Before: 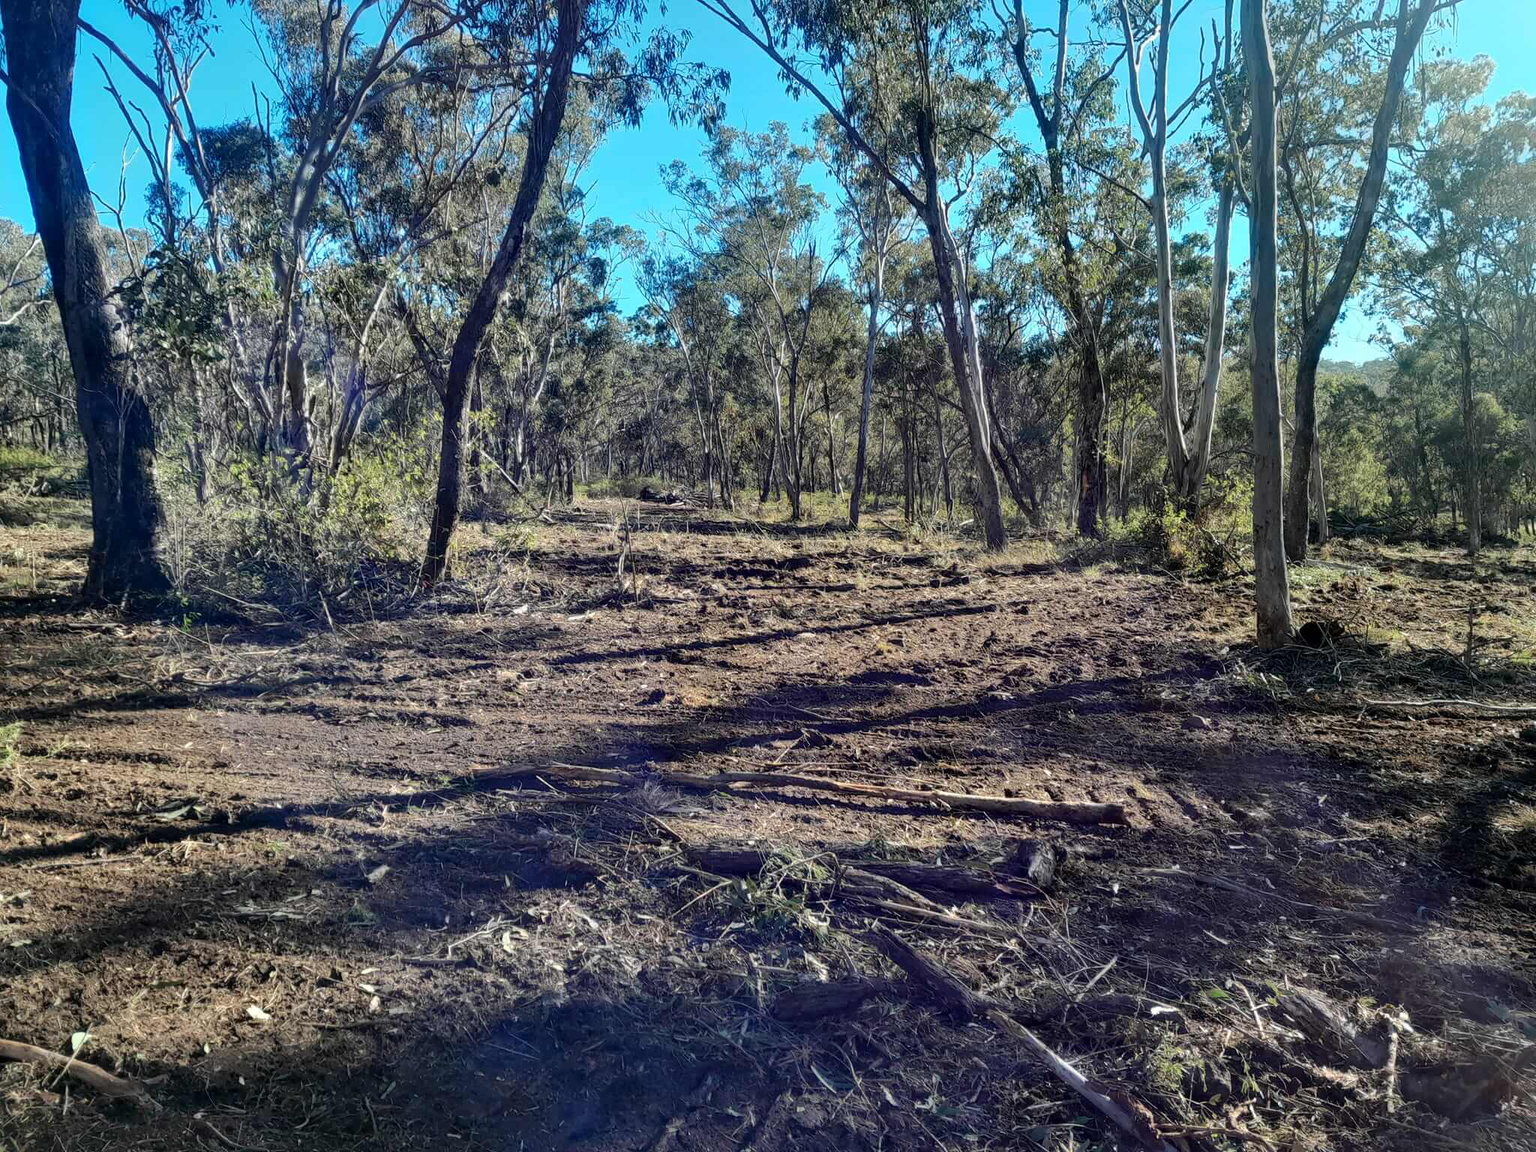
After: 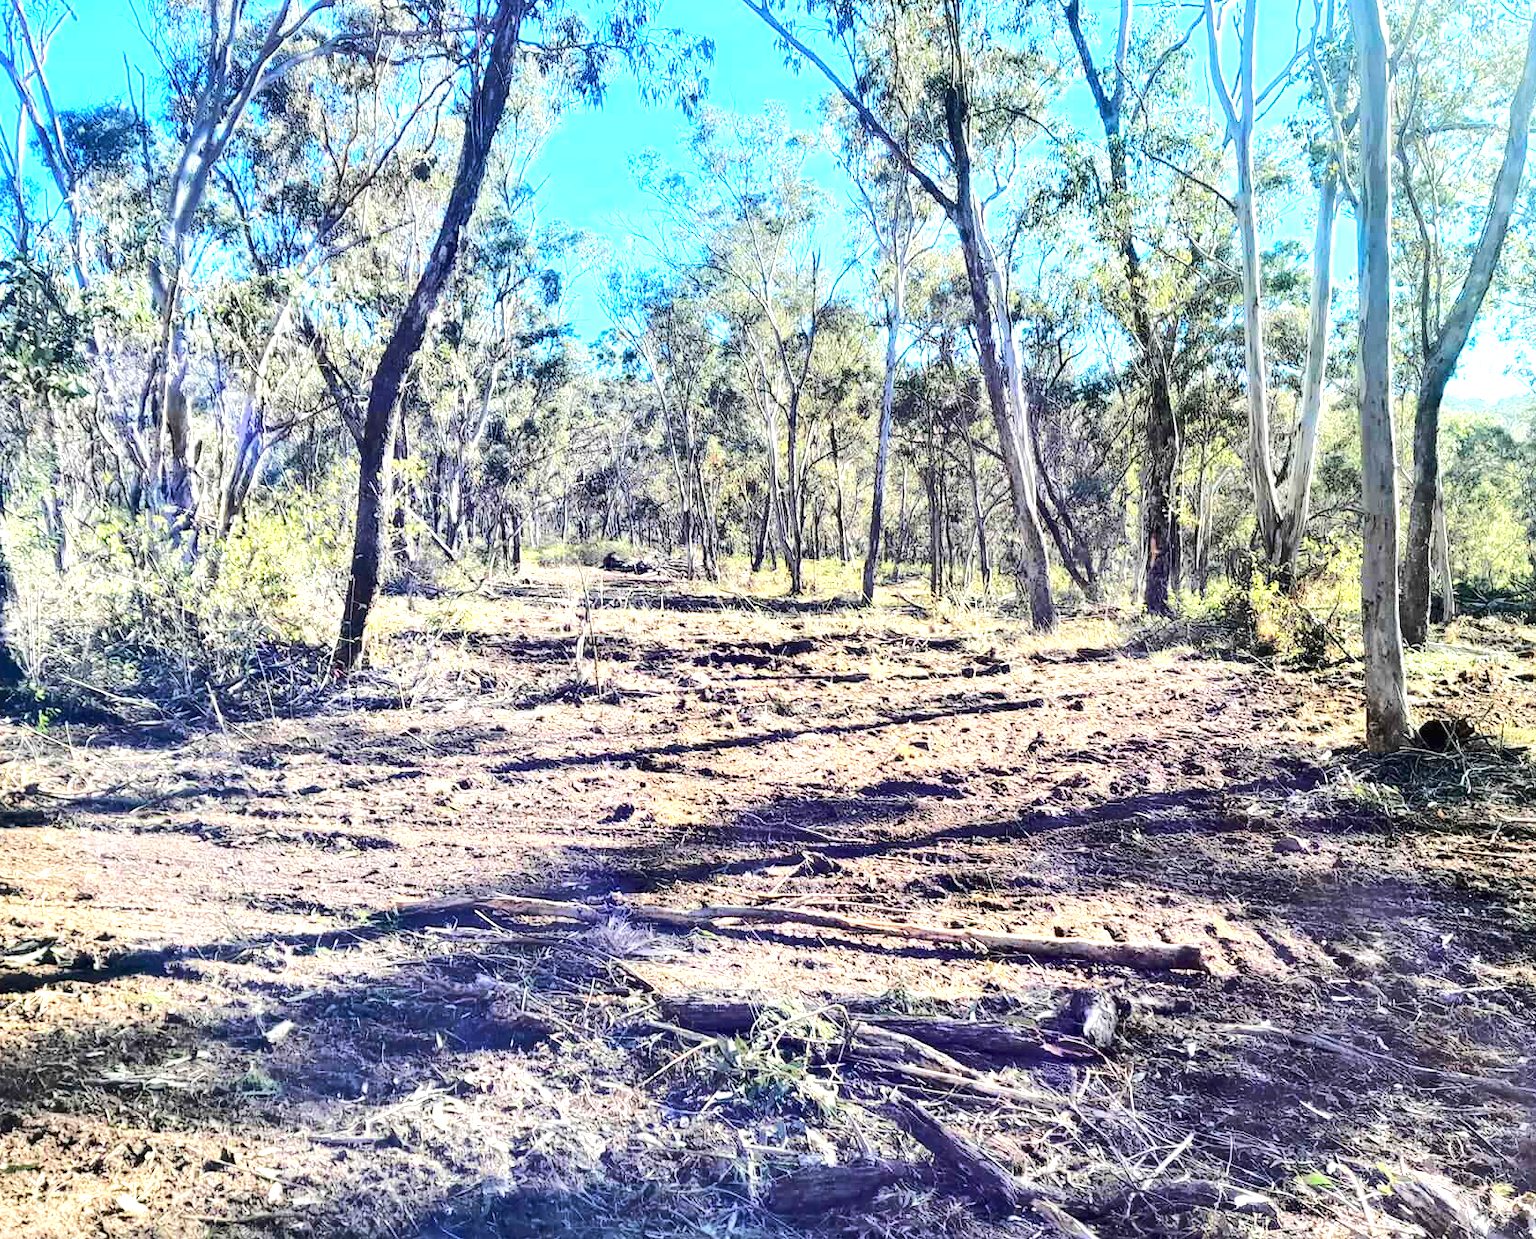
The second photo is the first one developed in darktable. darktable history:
crop: left 9.929%, top 3.475%, right 9.188%, bottom 9.529%
exposure: black level correction 0, exposure 1.625 EV, compensate exposure bias true, compensate highlight preservation false
rgb curve: curves: ch0 [(0, 0) (0.284, 0.292) (0.505, 0.644) (1, 1)], compensate middle gray true
